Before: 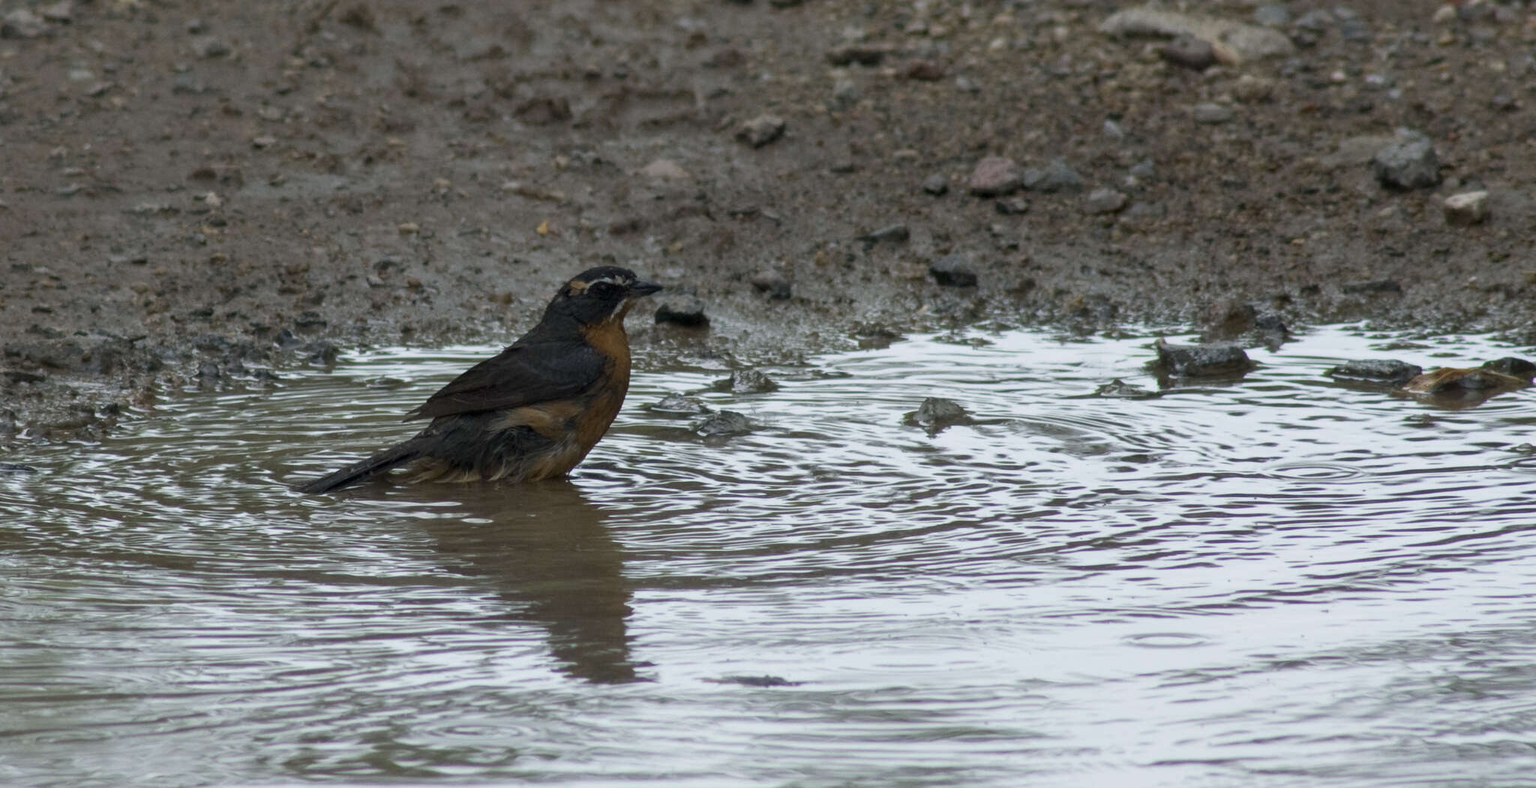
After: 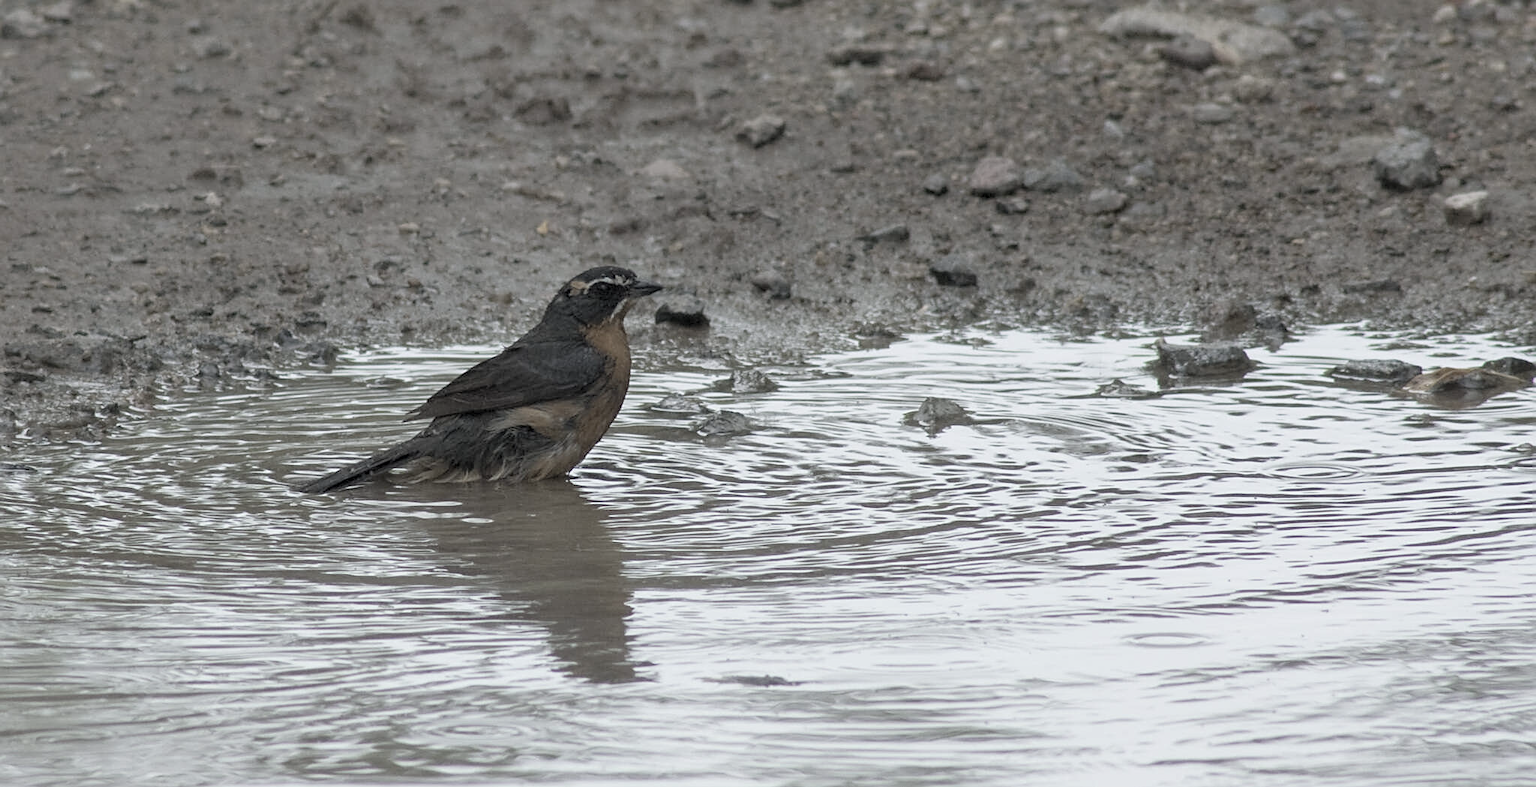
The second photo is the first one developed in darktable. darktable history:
sharpen: on, module defaults
contrast brightness saturation: brightness 0.183, saturation -0.483
